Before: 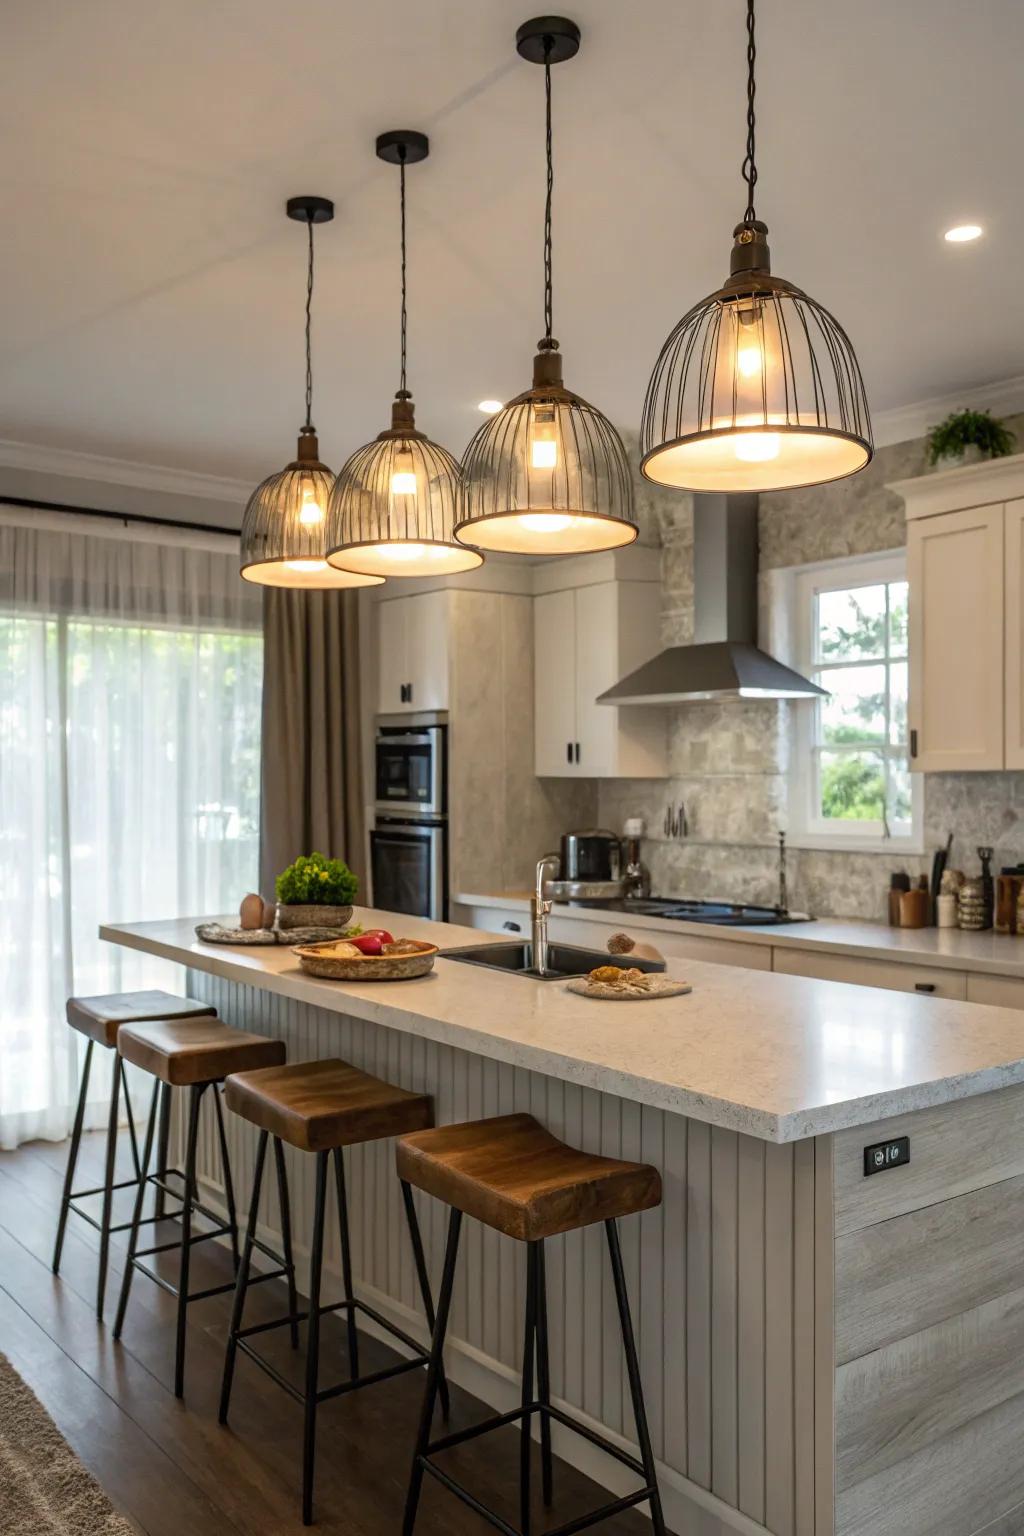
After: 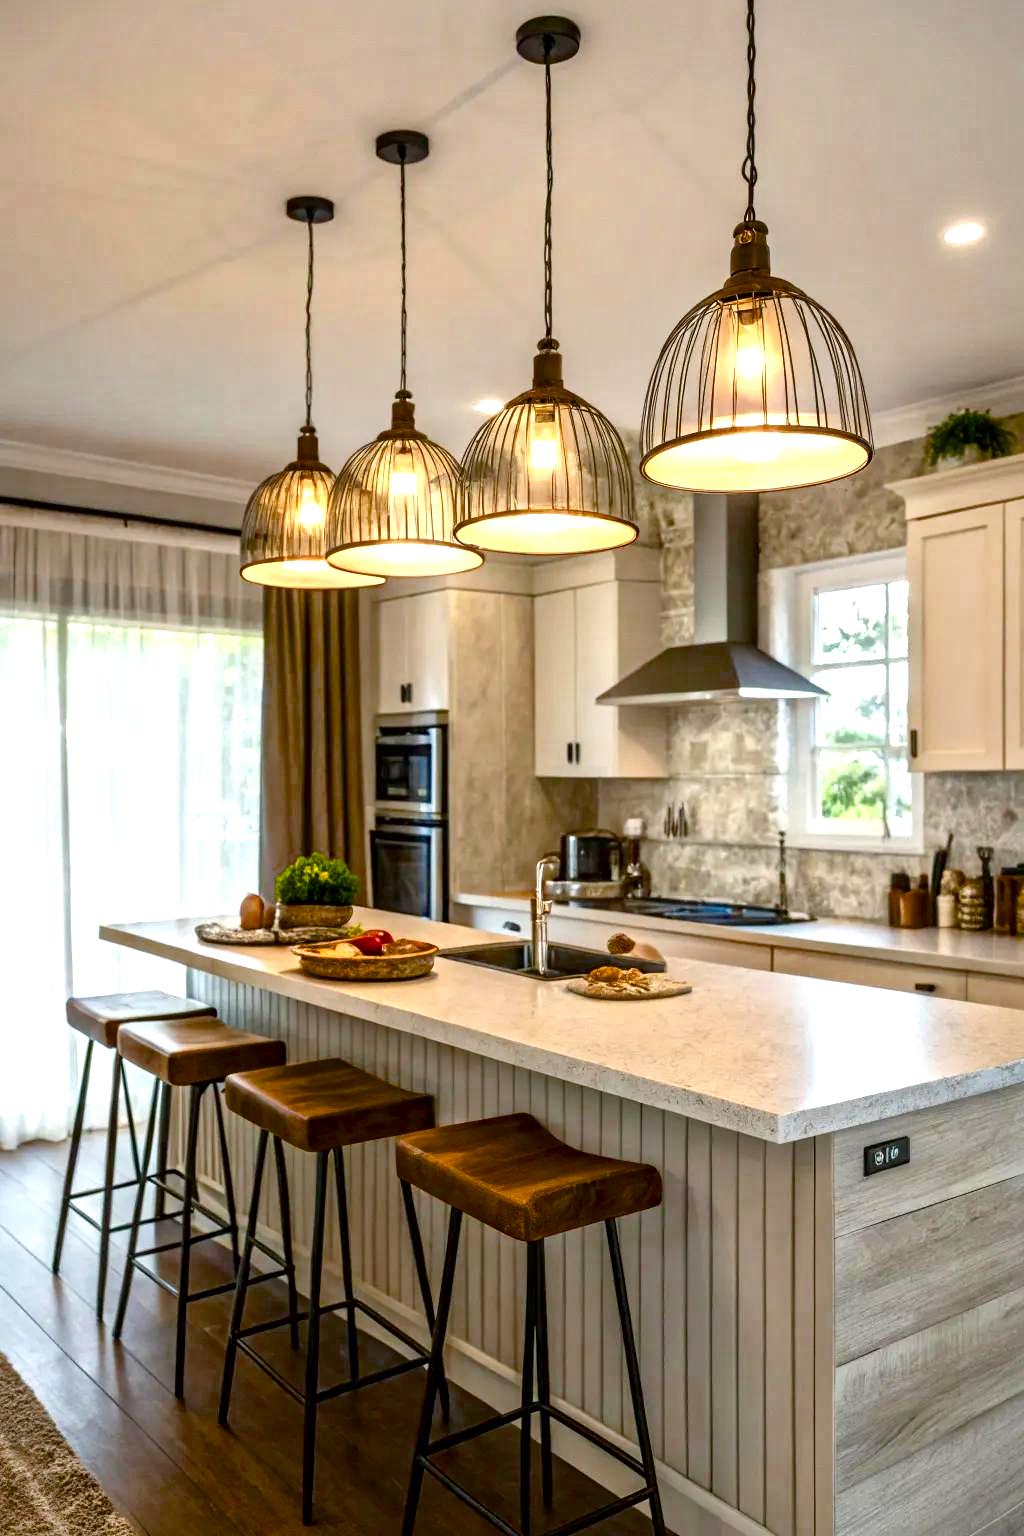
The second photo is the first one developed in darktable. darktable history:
local contrast: mode bilateral grid, contrast 19, coarseness 20, detail 150%, midtone range 0.2
color balance rgb: perceptual saturation grading › global saturation 0.592%, perceptual saturation grading › mid-tones 6.419%, perceptual saturation grading › shadows 71.723%, global vibrance 16.337%, saturation formula JzAzBz (2021)
color correction: highlights b* -0.022
exposure: black level correction 0, exposure 0.598 EV, compensate exposure bias true, compensate highlight preservation false
